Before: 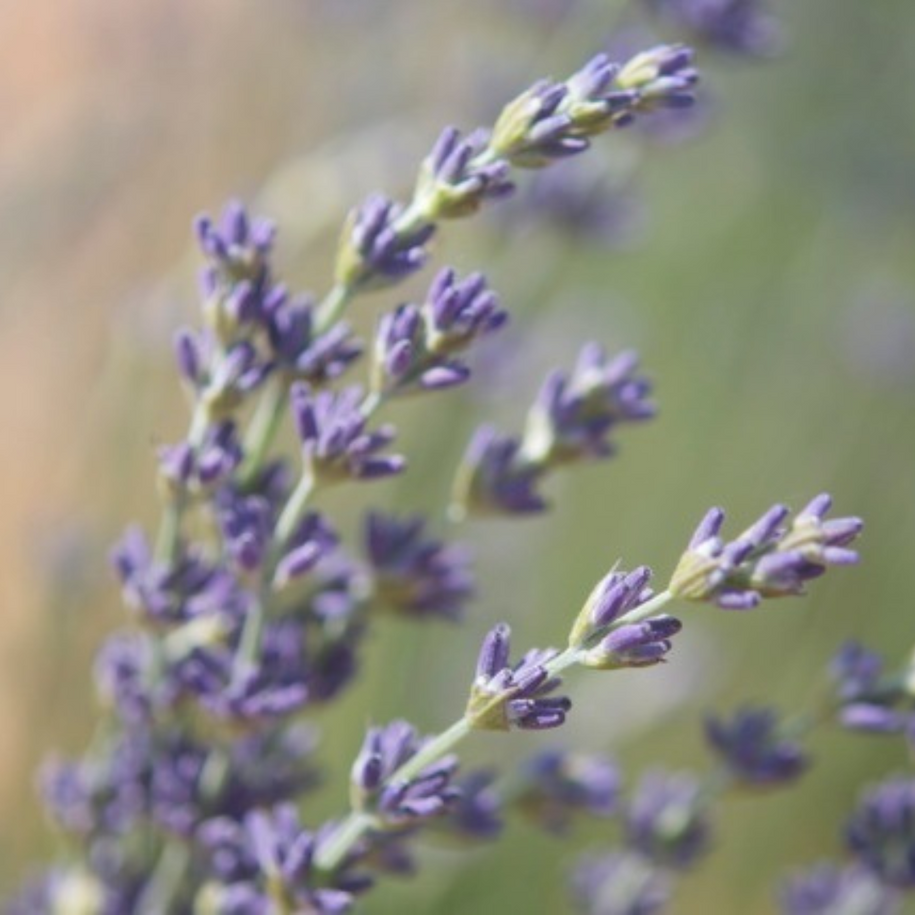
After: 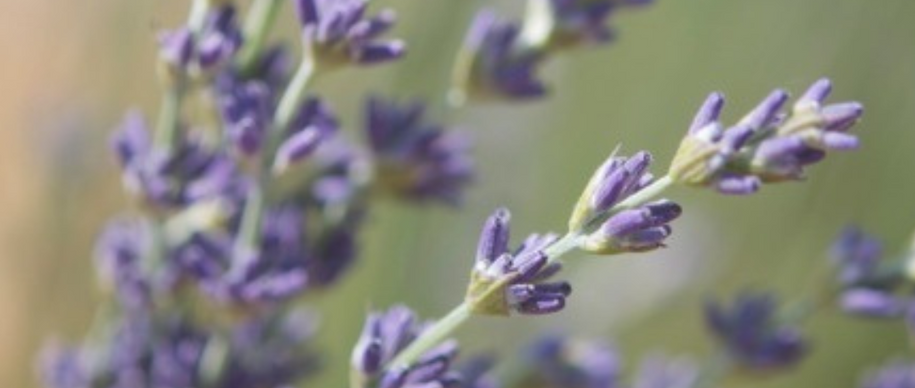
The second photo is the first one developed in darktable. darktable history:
crop: top 45.387%, bottom 12.174%
